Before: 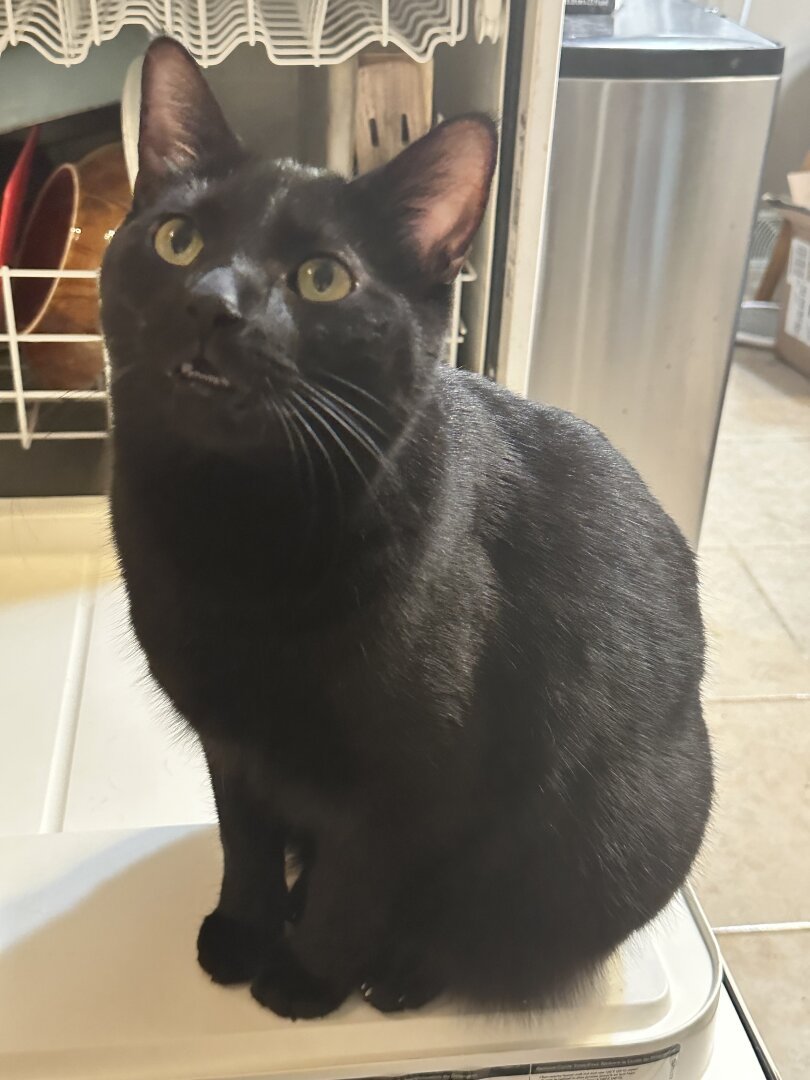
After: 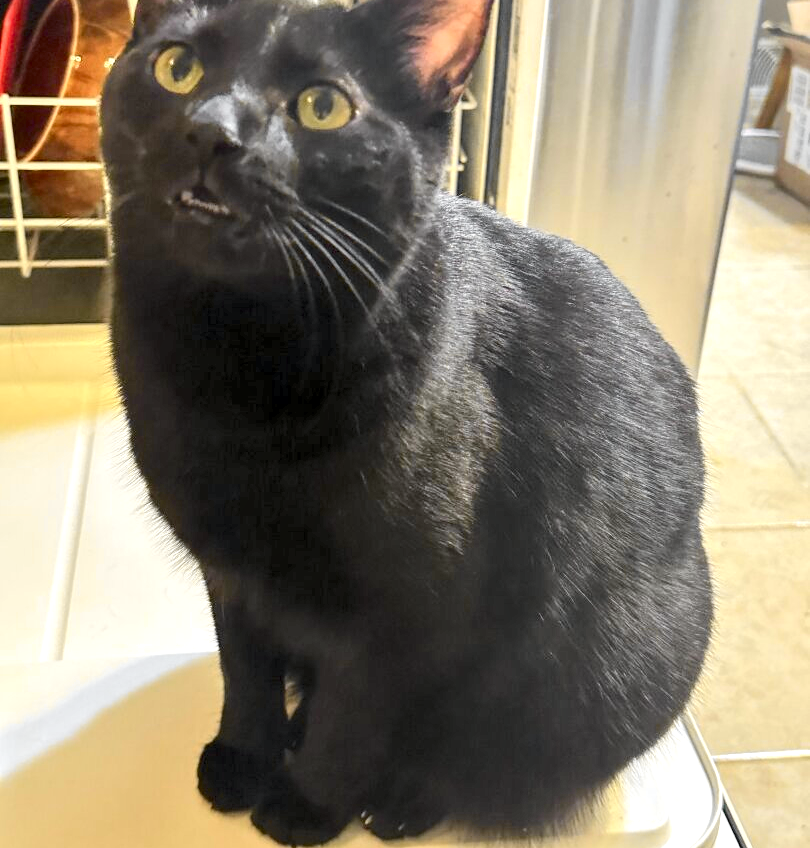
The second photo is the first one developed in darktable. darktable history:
crop and rotate: top 15.992%, bottom 5.455%
exposure: black level correction 0.005, exposure 0.017 EV, compensate exposure bias true, compensate highlight preservation false
tone equalizer: edges refinement/feathering 500, mask exposure compensation -1.57 EV, preserve details no
contrast brightness saturation: contrast 0.034, brightness 0.067, saturation 0.134
tone curve: curves: ch0 [(0, 0) (0.071, 0.047) (0.266, 0.26) (0.491, 0.552) (0.753, 0.818) (1, 0.983)]; ch1 [(0, 0) (0.346, 0.307) (0.408, 0.369) (0.463, 0.443) (0.482, 0.493) (0.502, 0.5) (0.517, 0.518) (0.55, 0.573) (0.597, 0.641) (0.651, 0.709) (1, 1)]; ch2 [(0, 0) (0.346, 0.34) (0.434, 0.46) (0.485, 0.494) (0.5, 0.494) (0.517, 0.506) (0.535, 0.545) (0.583, 0.634) (0.625, 0.686) (1, 1)], color space Lab, independent channels, preserve colors none
local contrast: highlights 105%, shadows 97%, detail 201%, midtone range 0.2
